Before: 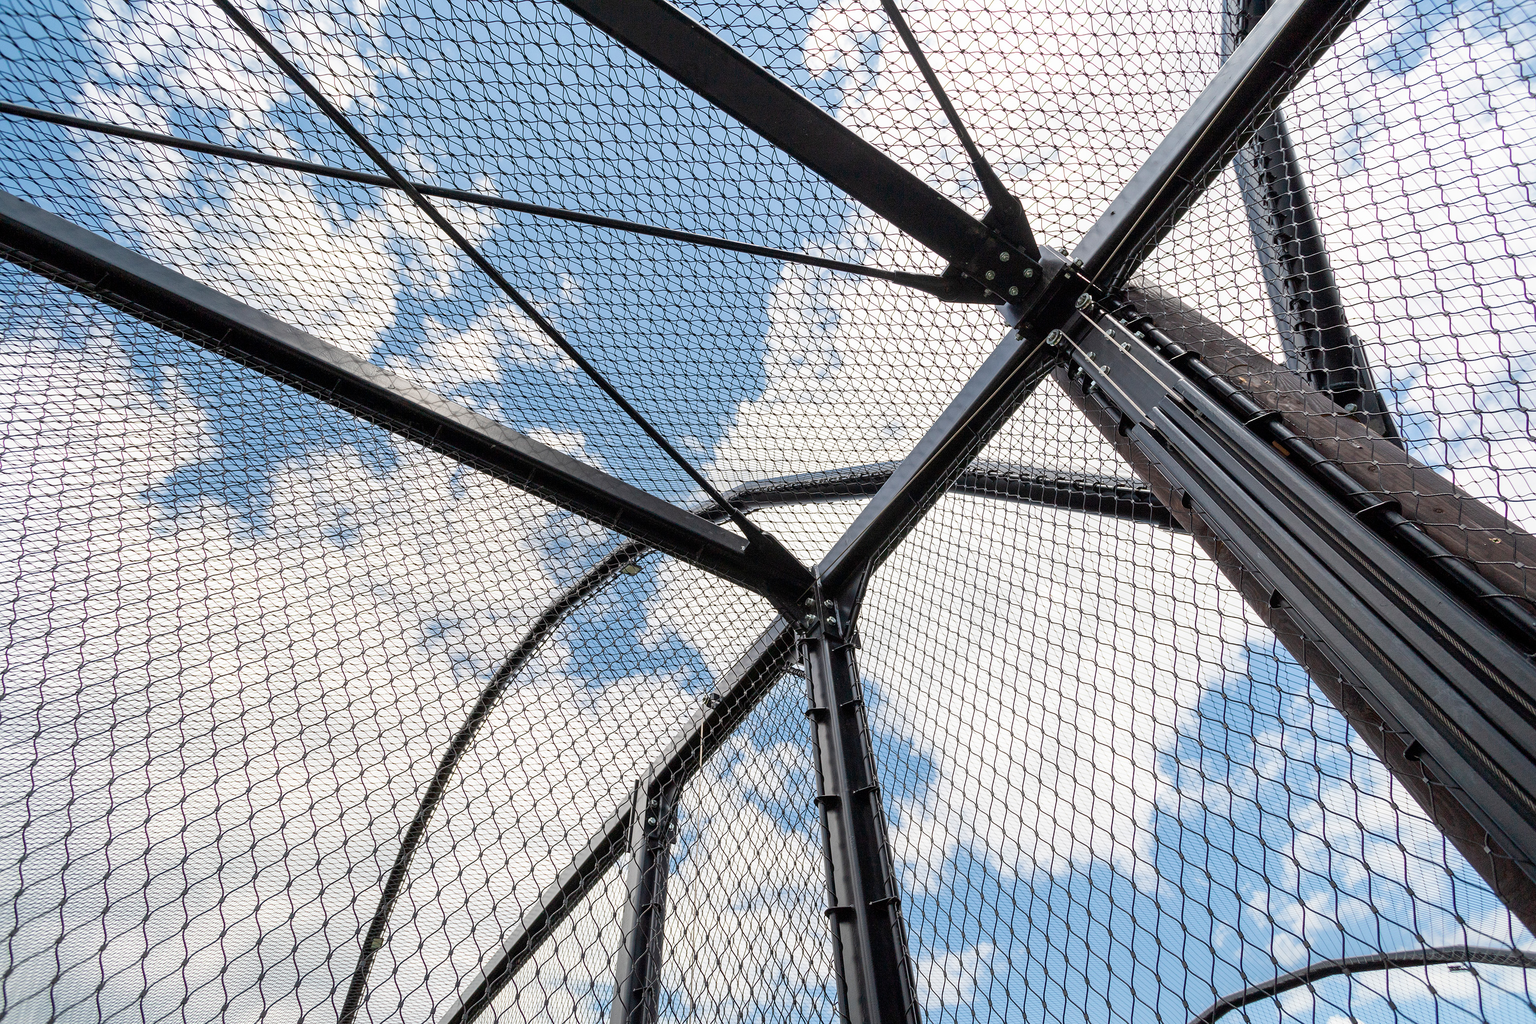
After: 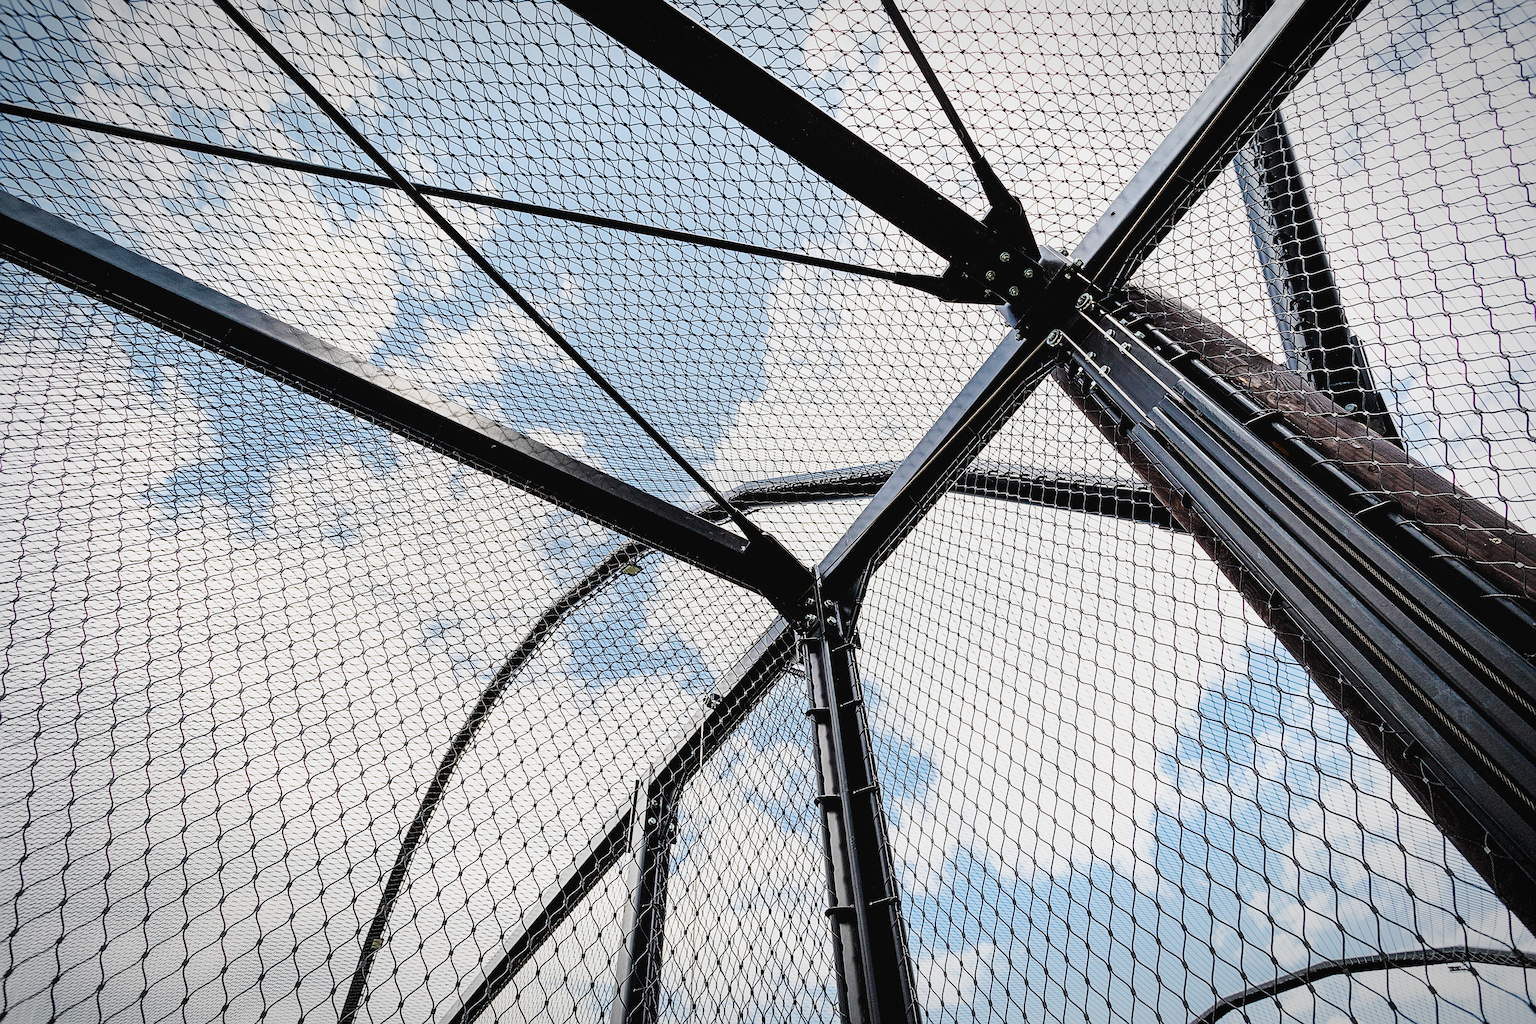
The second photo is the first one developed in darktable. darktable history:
exposure: black level correction 0.01, exposure 0.017 EV, compensate highlight preservation false
vignetting: fall-off start 81.34%, fall-off radius 62.06%, automatic ratio true, width/height ratio 1.421
filmic rgb: black relative exposure -7.65 EV, white relative exposure 4.56 EV, hardness 3.61
color balance rgb: global offset › luminance -0.886%, perceptual saturation grading › global saturation -2.293%, perceptual saturation grading › highlights -7.087%, perceptual saturation grading › mid-tones 7.94%, perceptual saturation grading › shadows 3.187%, perceptual brilliance grading › global brilliance 14.332%, perceptual brilliance grading › shadows -35.578%, global vibrance 25.056%
sharpen: amount 0.568
tone curve: curves: ch0 [(0, 0.028) (0.037, 0.05) (0.123, 0.114) (0.19, 0.176) (0.269, 0.27) (0.48, 0.57) (0.595, 0.695) (0.718, 0.823) (0.855, 0.913) (1, 0.982)]; ch1 [(0, 0) (0.243, 0.245) (0.422, 0.415) (0.493, 0.495) (0.508, 0.506) (0.536, 0.538) (0.569, 0.58) (0.611, 0.644) (0.769, 0.807) (1, 1)]; ch2 [(0, 0) (0.249, 0.216) (0.349, 0.321) (0.424, 0.442) (0.476, 0.483) (0.498, 0.499) (0.517, 0.519) (0.532, 0.547) (0.569, 0.608) (0.614, 0.661) (0.706, 0.75) (0.808, 0.809) (0.991, 0.968)], preserve colors none
